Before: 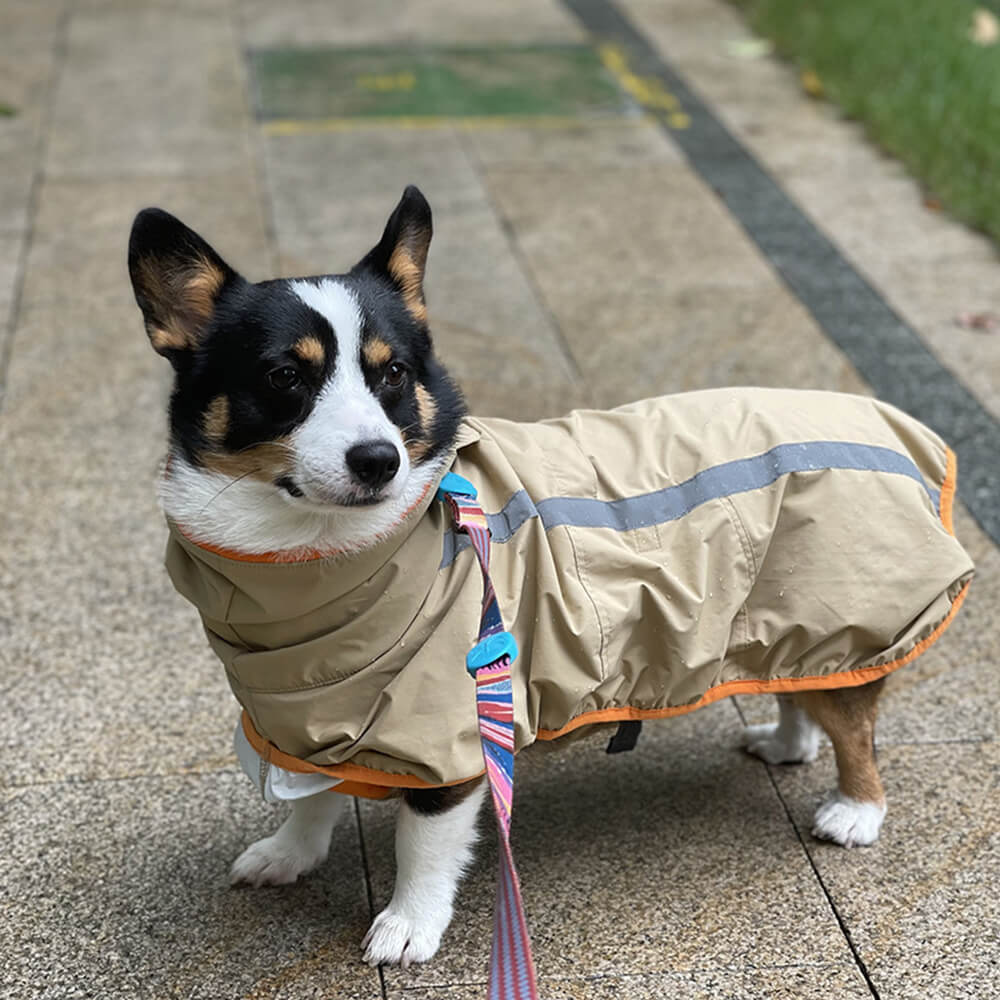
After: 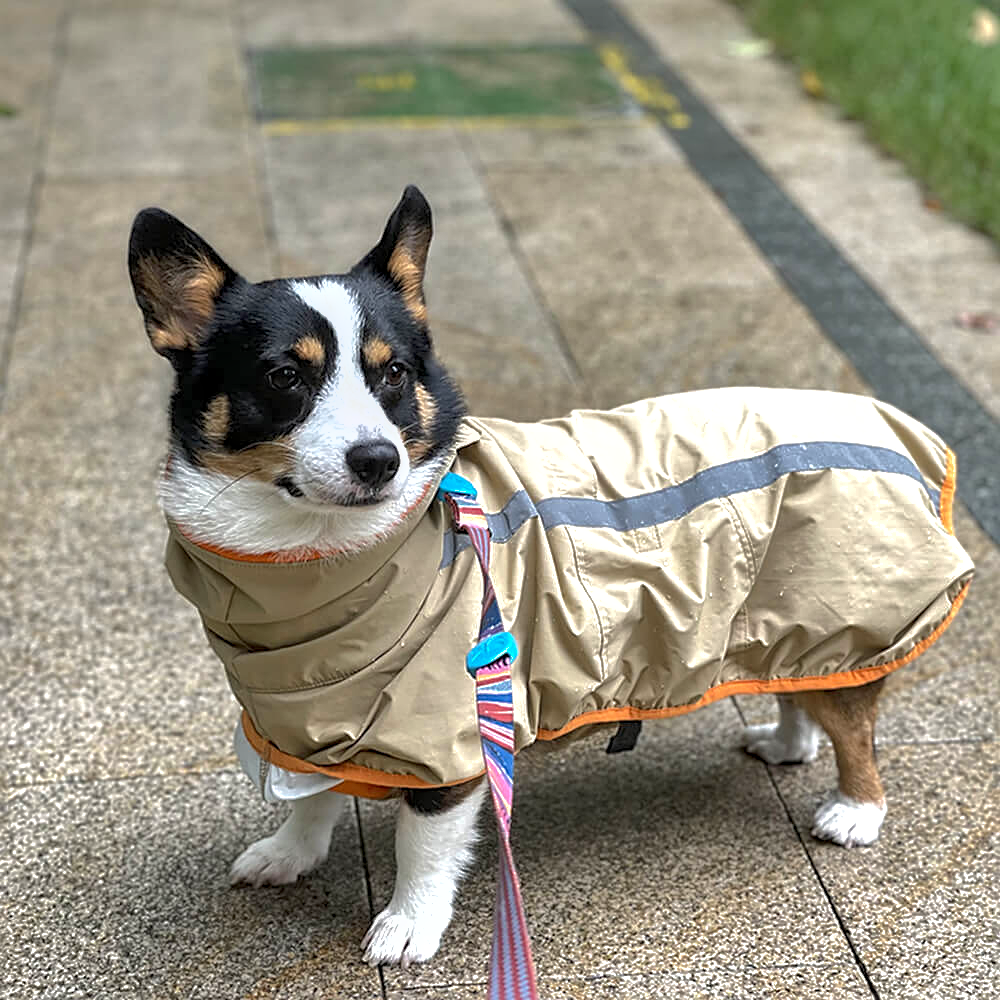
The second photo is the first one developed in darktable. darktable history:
sharpen: radius 2.49, amount 0.332
exposure: black level correction 0.001, exposure 0.498 EV, compensate highlight preservation false
shadows and highlights: shadows 39.54, highlights -59.69
local contrast: on, module defaults
